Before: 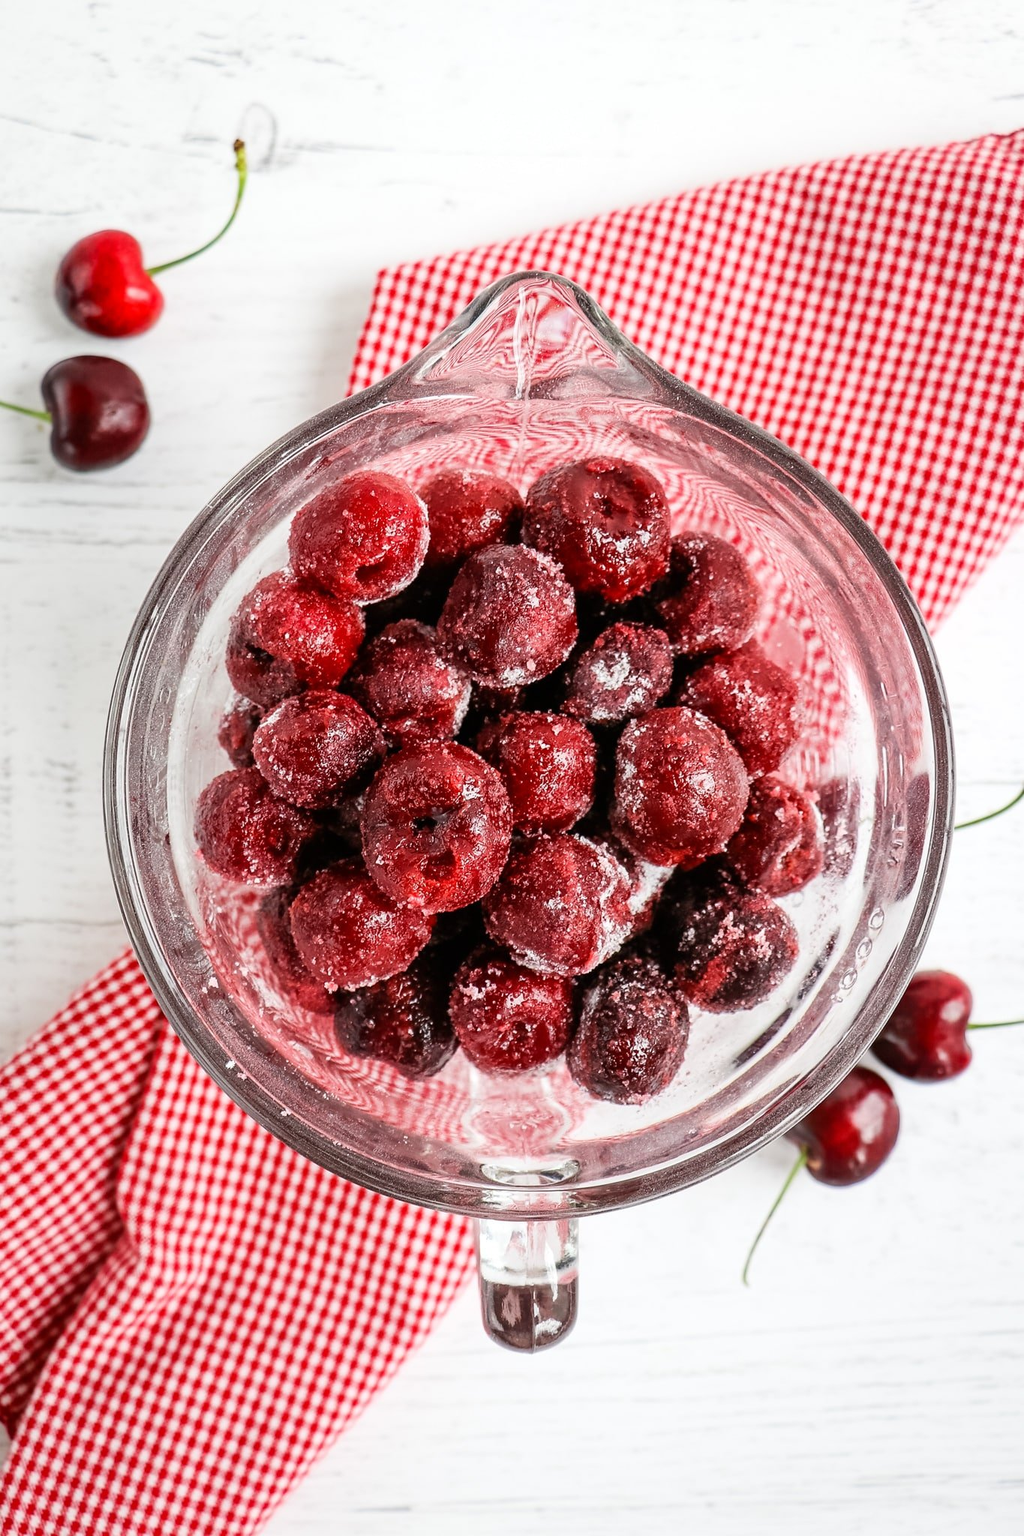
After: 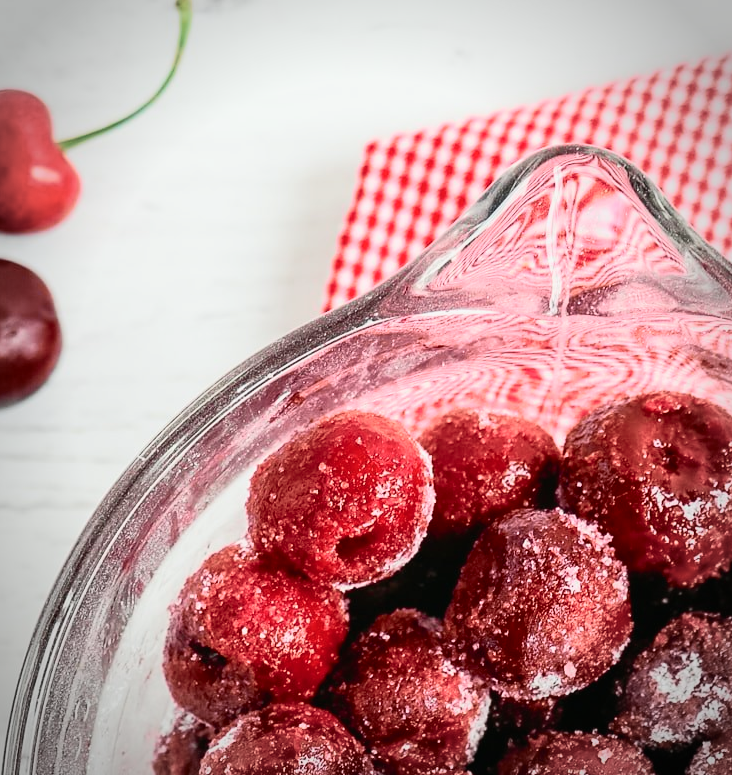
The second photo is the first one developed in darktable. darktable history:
tone equalizer: on, module defaults
crop: left 10.121%, top 10.631%, right 36.218%, bottom 51.526%
tone curve: curves: ch0 [(0, 0.013) (0.104, 0.103) (0.258, 0.267) (0.448, 0.487) (0.709, 0.794) (0.895, 0.915) (0.994, 0.971)]; ch1 [(0, 0) (0.335, 0.298) (0.446, 0.413) (0.488, 0.484) (0.515, 0.508) (0.584, 0.623) (0.635, 0.661) (1, 1)]; ch2 [(0, 0) (0.314, 0.306) (0.436, 0.447) (0.502, 0.503) (0.538, 0.541) (0.568, 0.603) (0.641, 0.635) (0.717, 0.701) (1, 1)], color space Lab, independent channels, preserve colors none
vignetting: automatic ratio true
